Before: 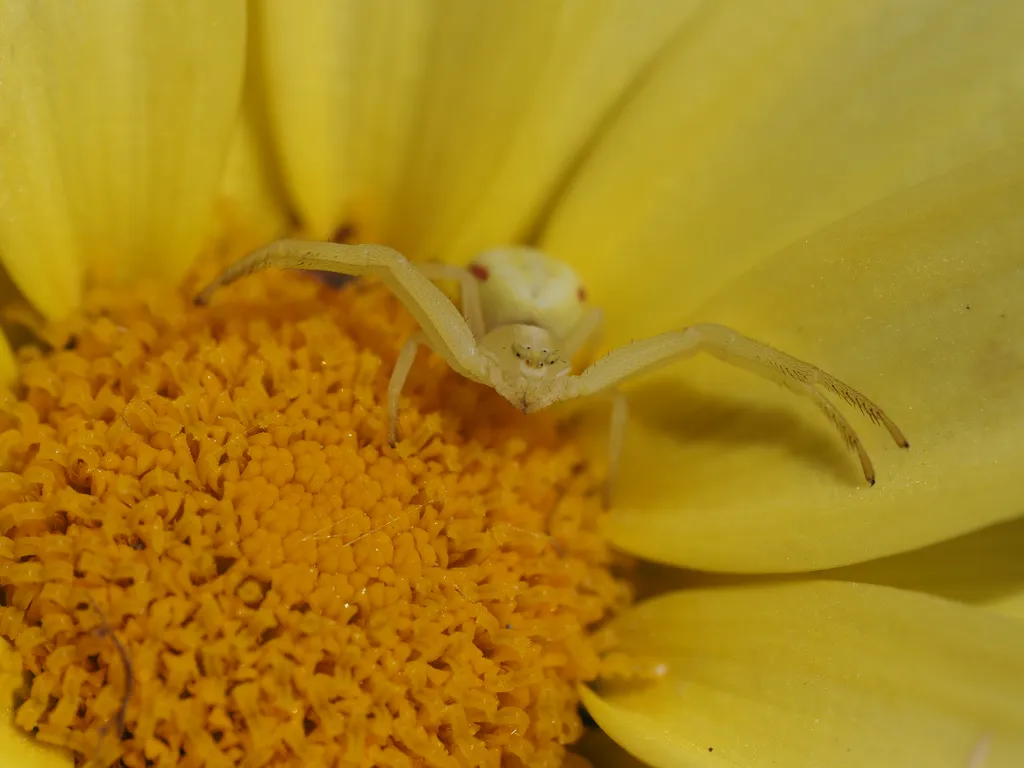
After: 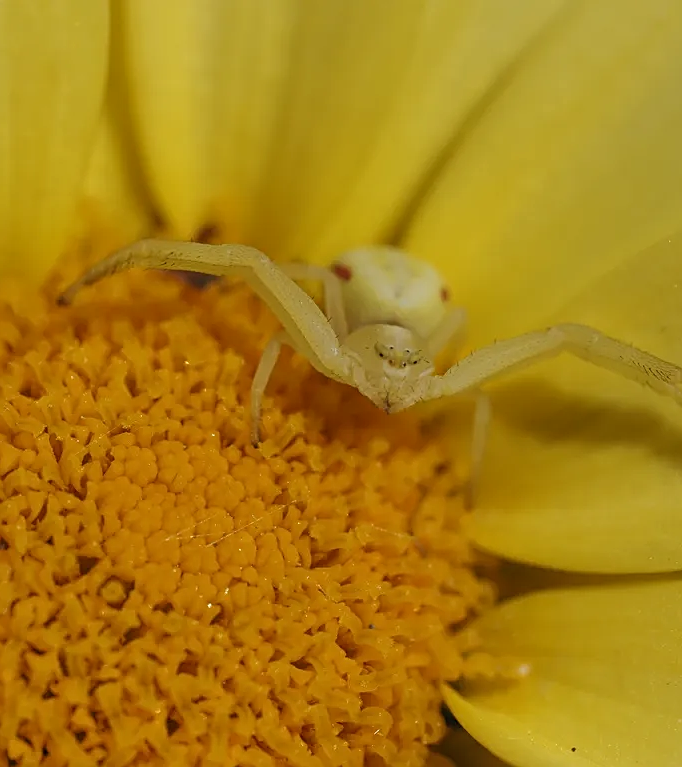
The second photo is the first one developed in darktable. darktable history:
sharpen: on, module defaults
local contrast: detail 110%
crop and rotate: left 13.443%, right 19.906%
